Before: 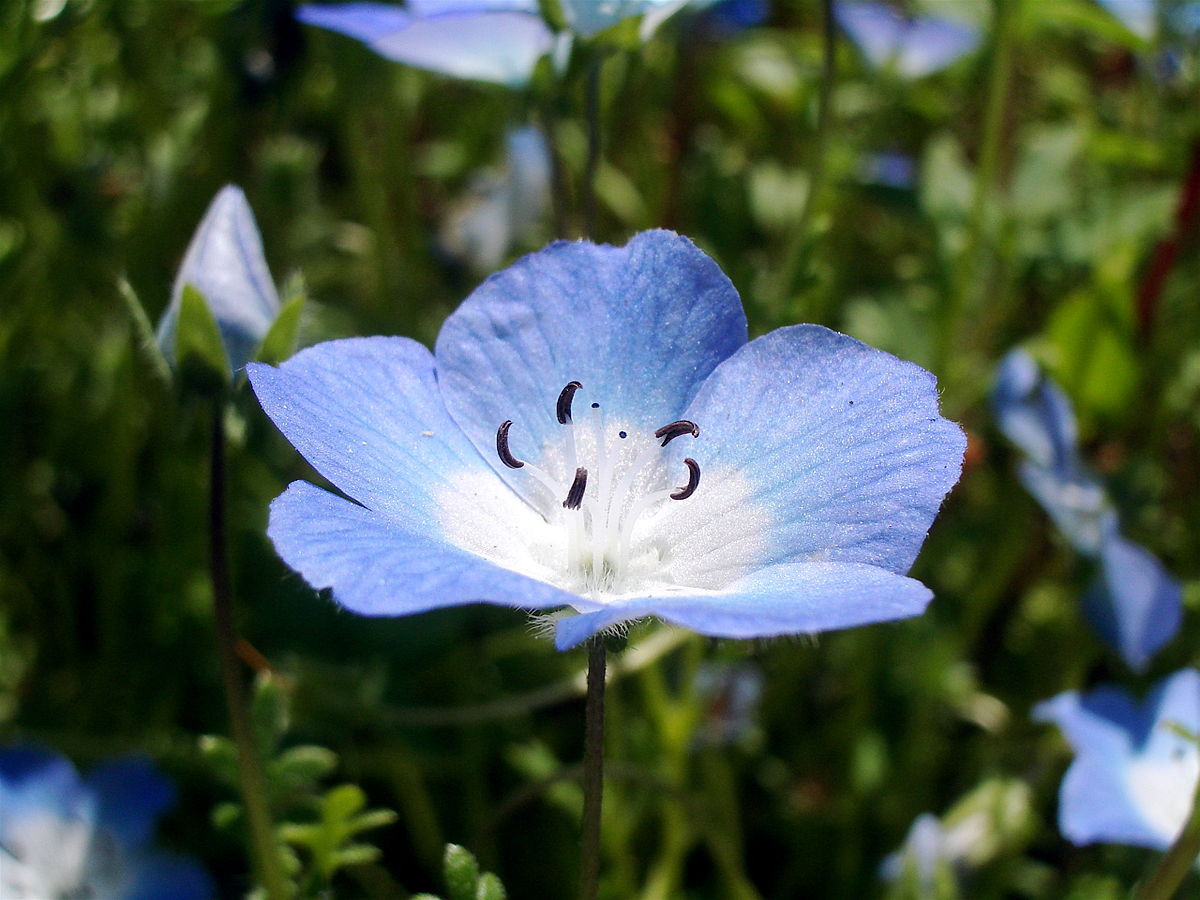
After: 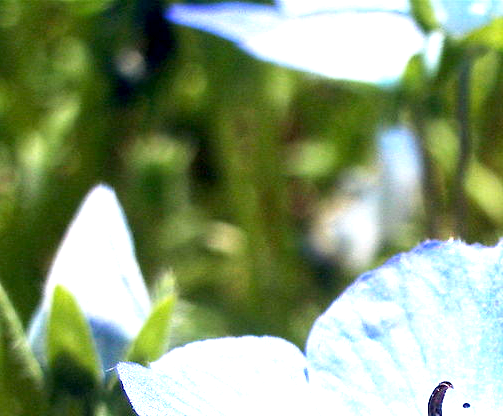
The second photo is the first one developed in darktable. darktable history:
exposure: black level correction 0.001, exposure 1.735 EV, compensate highlight preservation false
crop and rotate: left 10.817%, top 0.062%, right 47.194%, bottom 53.626%
